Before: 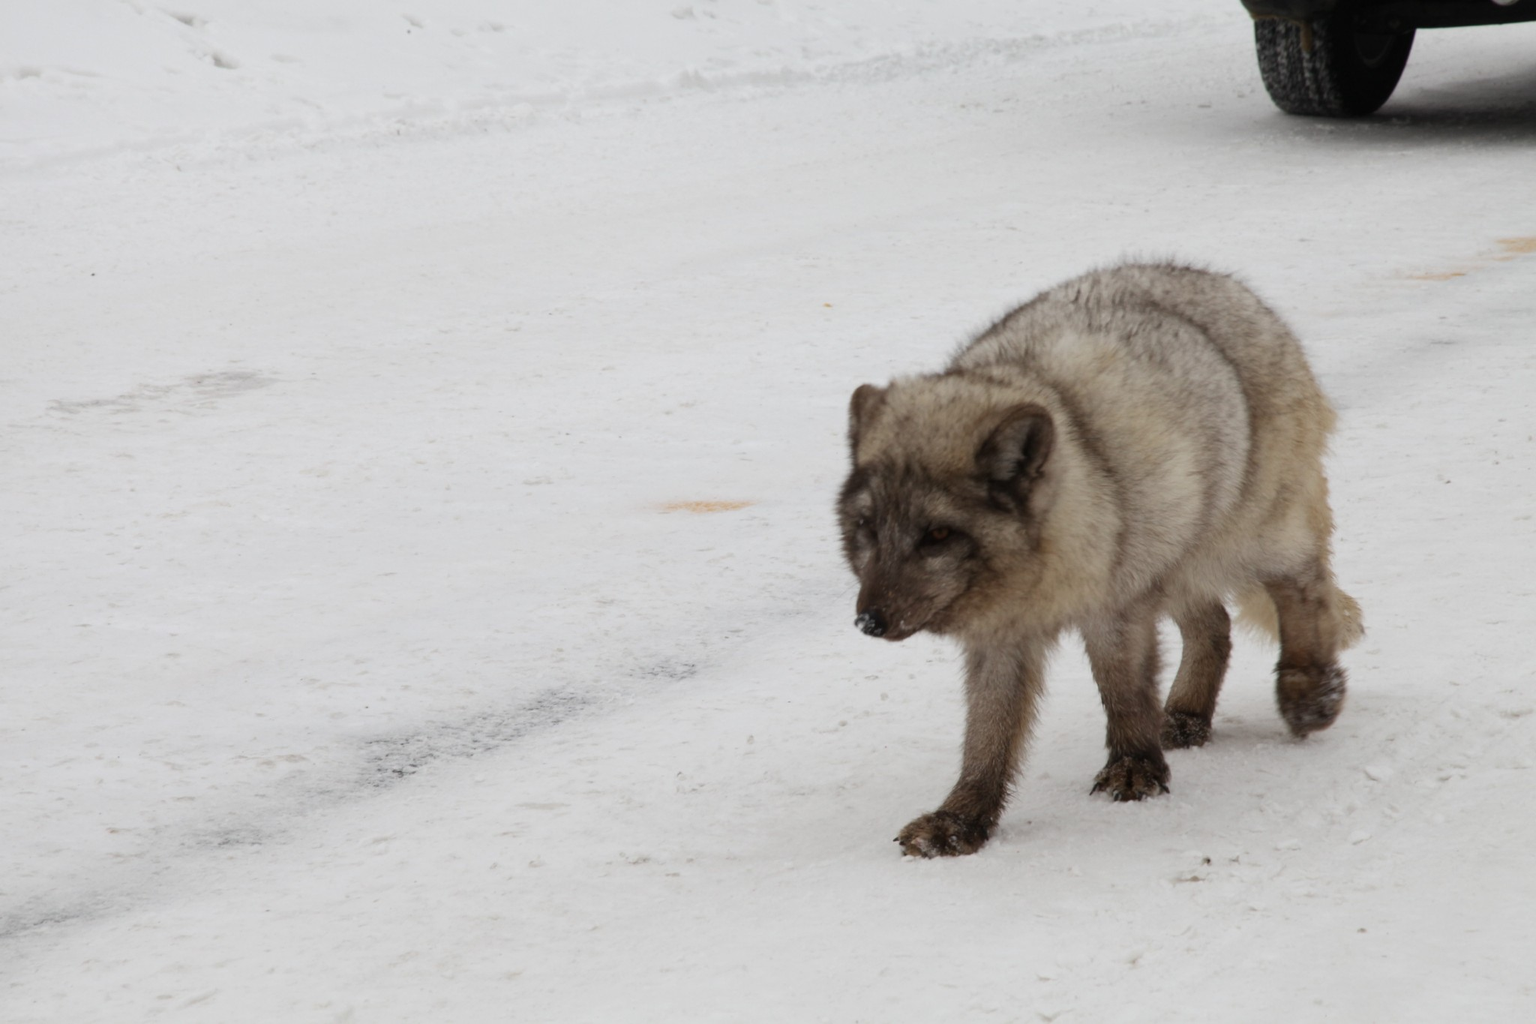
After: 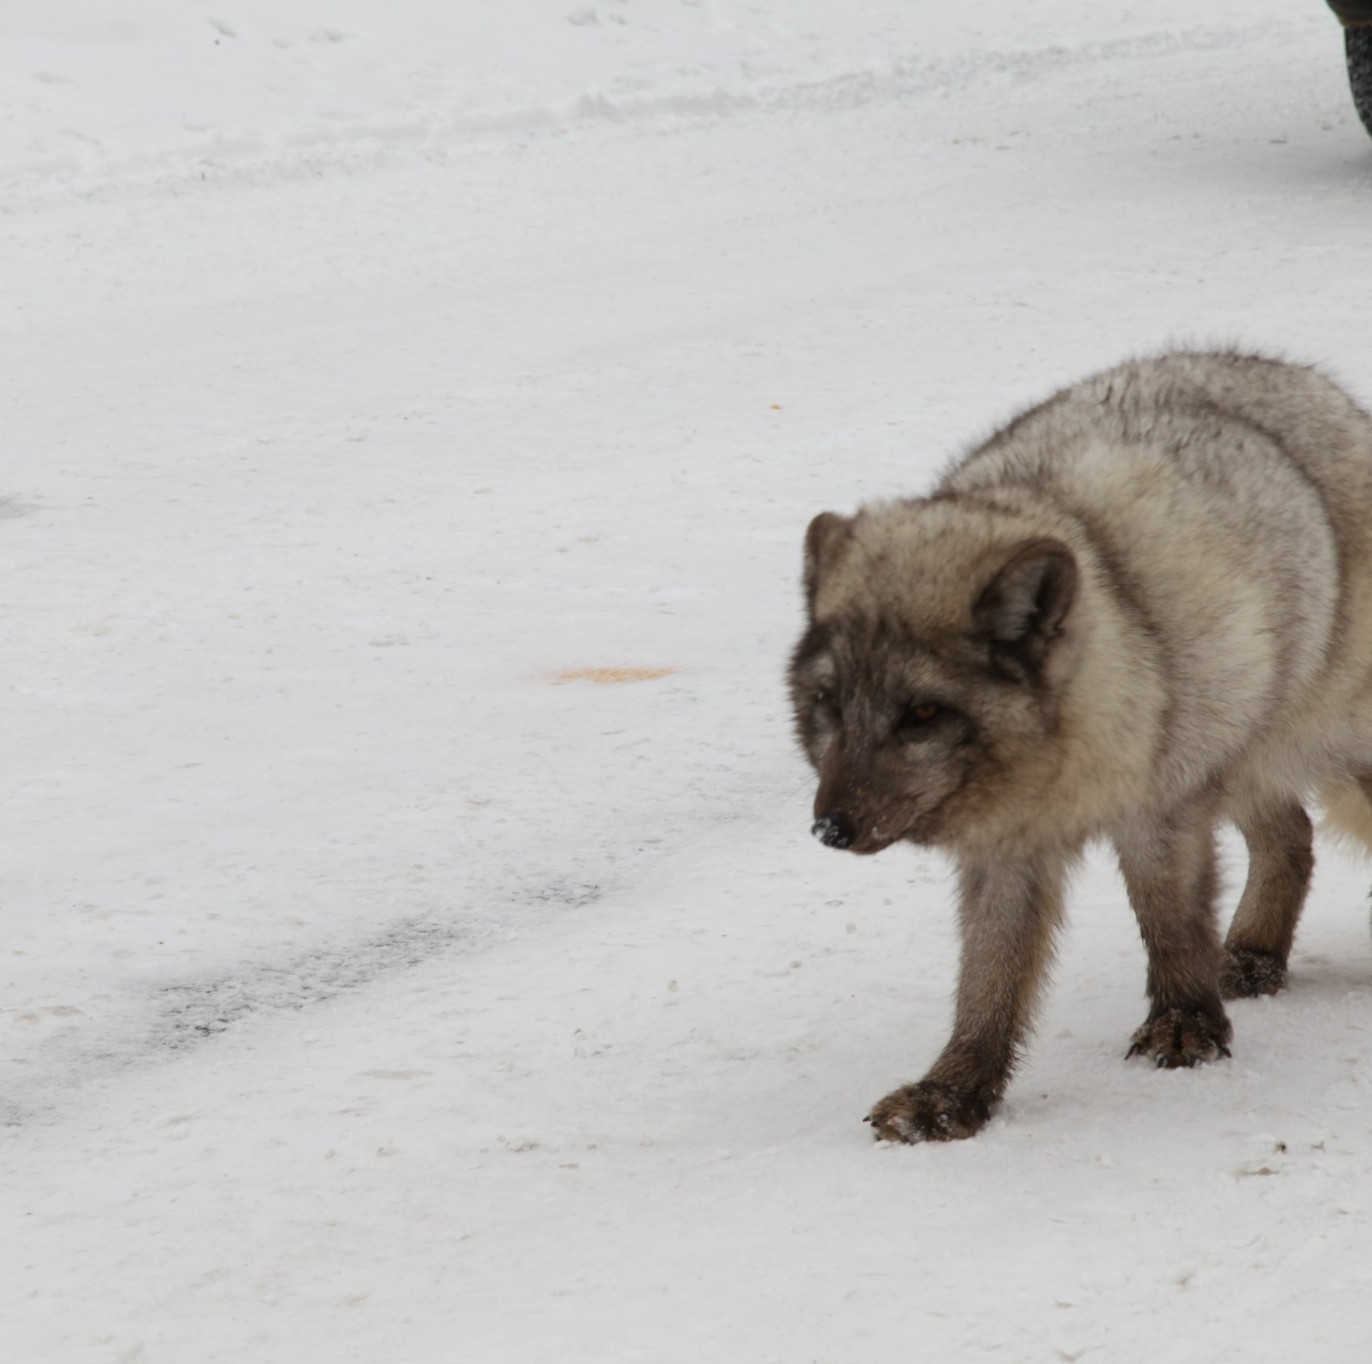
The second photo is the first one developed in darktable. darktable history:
crop and rotate: left 16.056%, right 16.934%
